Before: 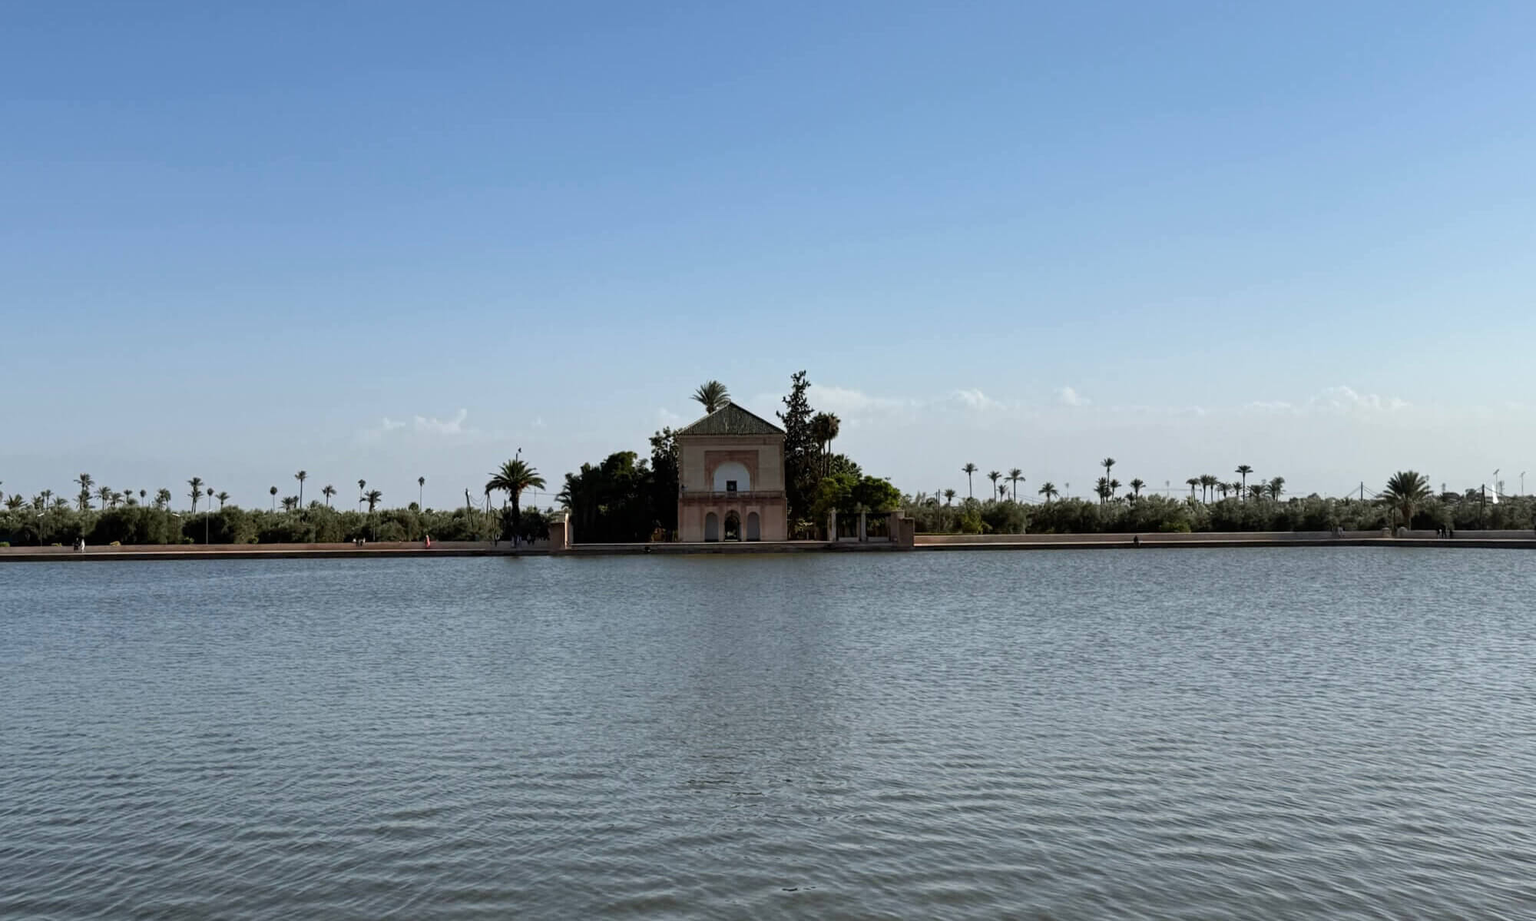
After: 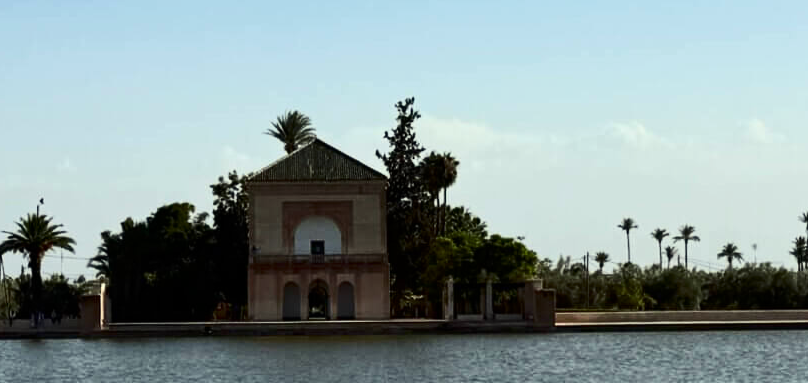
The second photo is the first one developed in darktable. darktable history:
contrast brightness saturation: contrast 0.28
color correction: highlights a* -4.28, highlights b* 6.53
crop: left 31.751%, top 32.172%, right 27.8%, bottom 35.83%
